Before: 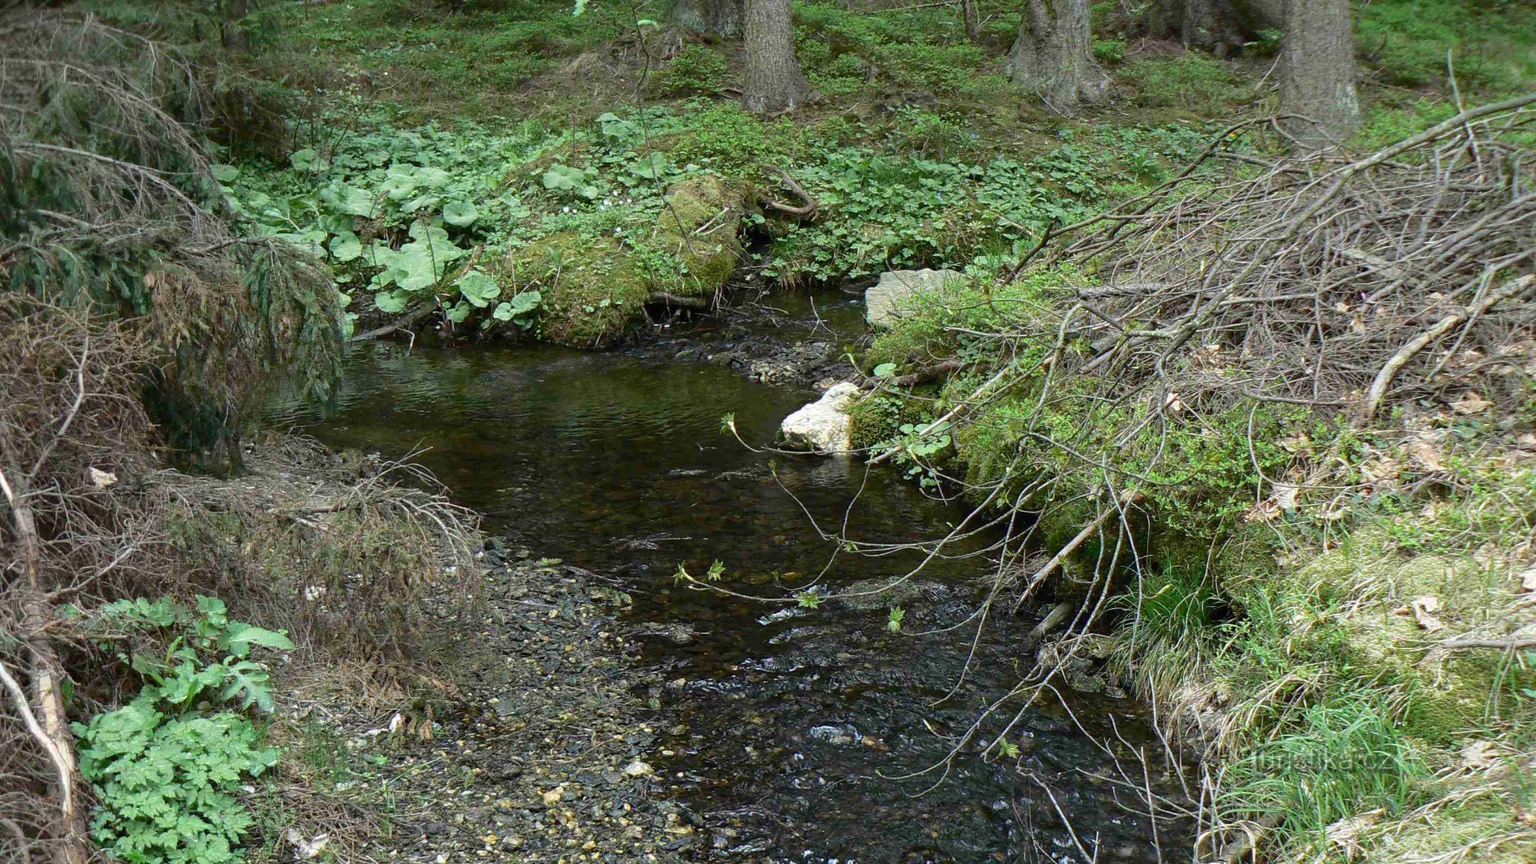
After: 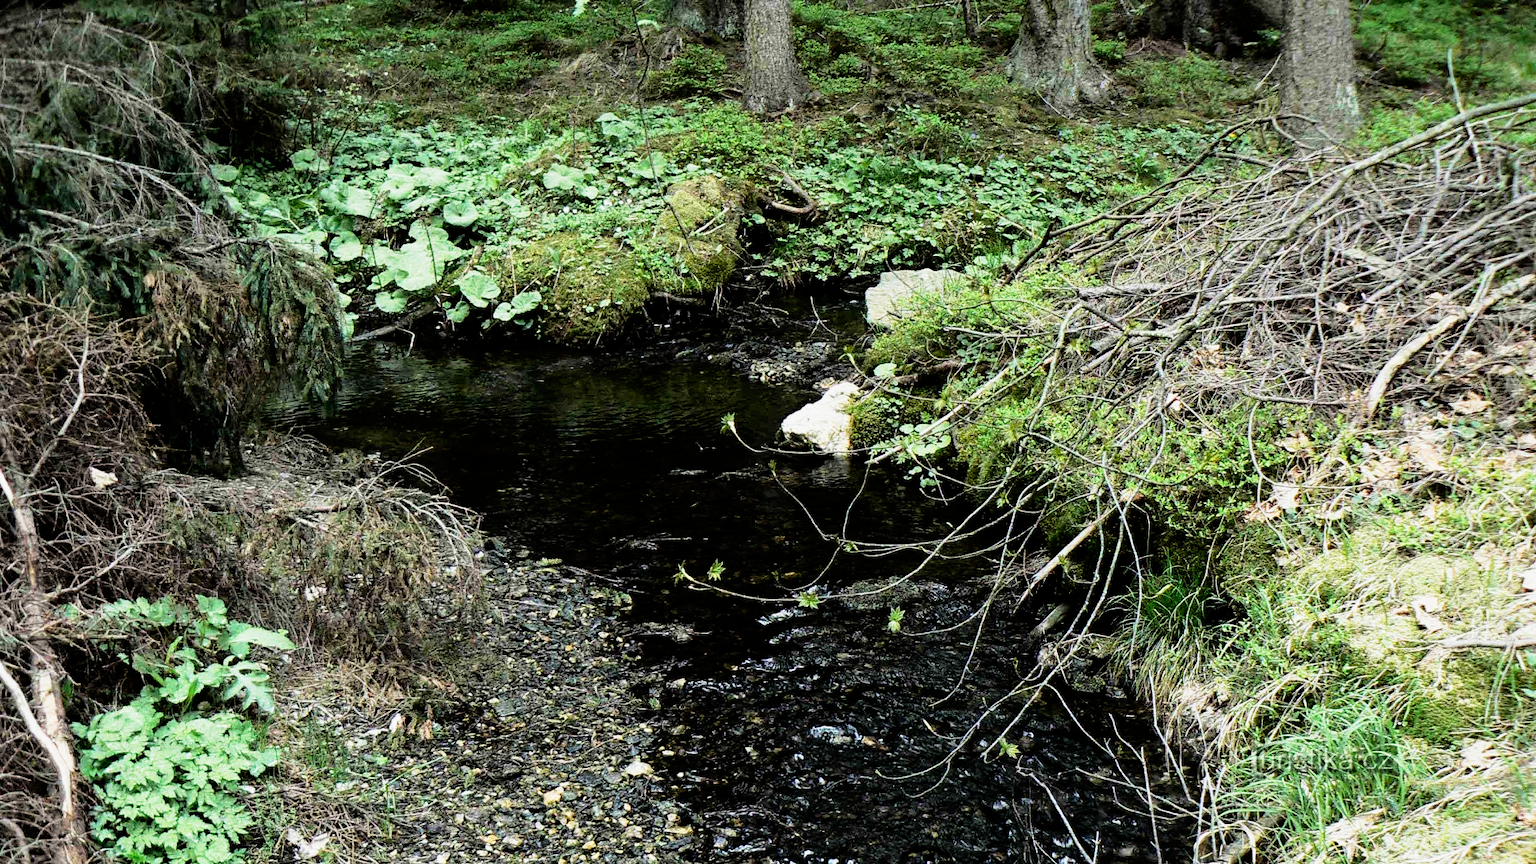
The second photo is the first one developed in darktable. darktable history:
tone curve: curves: ch0 [(0, 0) (0.051, 0.027) (0.096, 0.071) (0.241, 0.247) (0.455, 0.52) (0.594, 0.692) (0.715, 0.845) (0.84, 0.936) (1, 1)]; ch1 [(0, 0) (0.1, 0.038) (0.318, 0.243) (0.399, 0.351) (0.478, 0.469) (0.499, 0.499) (0.534, 0.549) (0.565, 0.605) (0.601, 0.644) (0.666, 0.701) (1, 1)]; ch2 [(0, 0) (0.453, 0.45) (0.479, 0.483) (0.504, 0.499) (0.52, 0.508) (0.561, 0.573) (0.592, 0.617) (0.824, 0.815) (1, 1)], preserve colors none
filmic rgb: black relative exposure -5.03 EV, white relative exposure 3.54 EV, hardness 3.17, contrast 1.39, highlights saturation mix -49.67%
